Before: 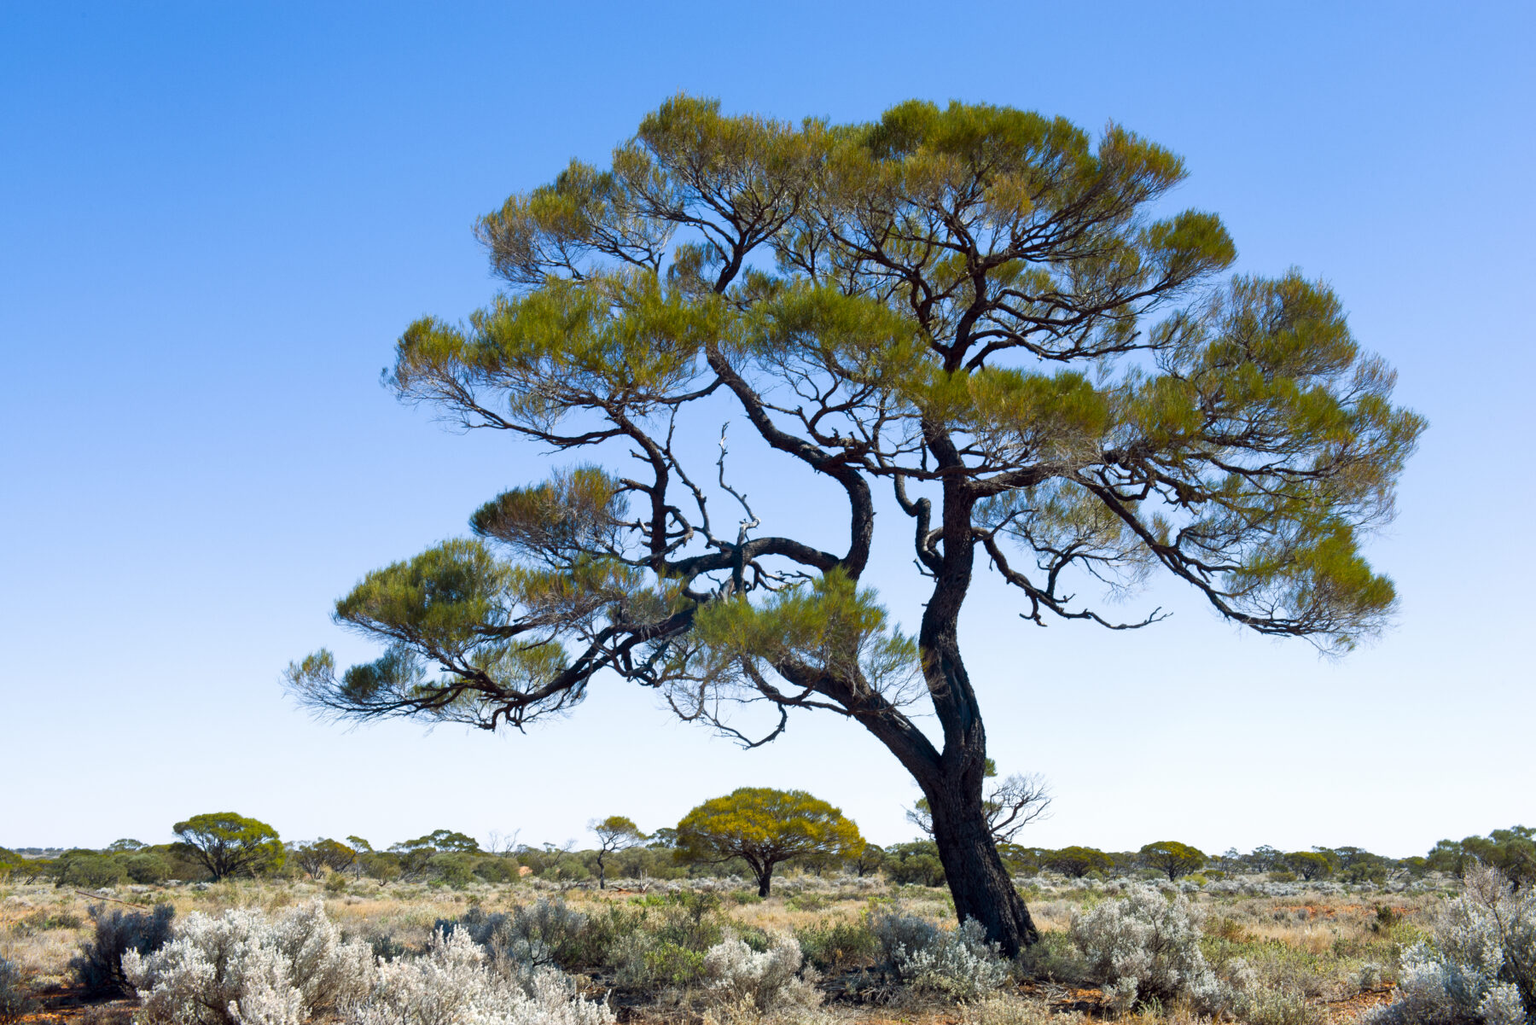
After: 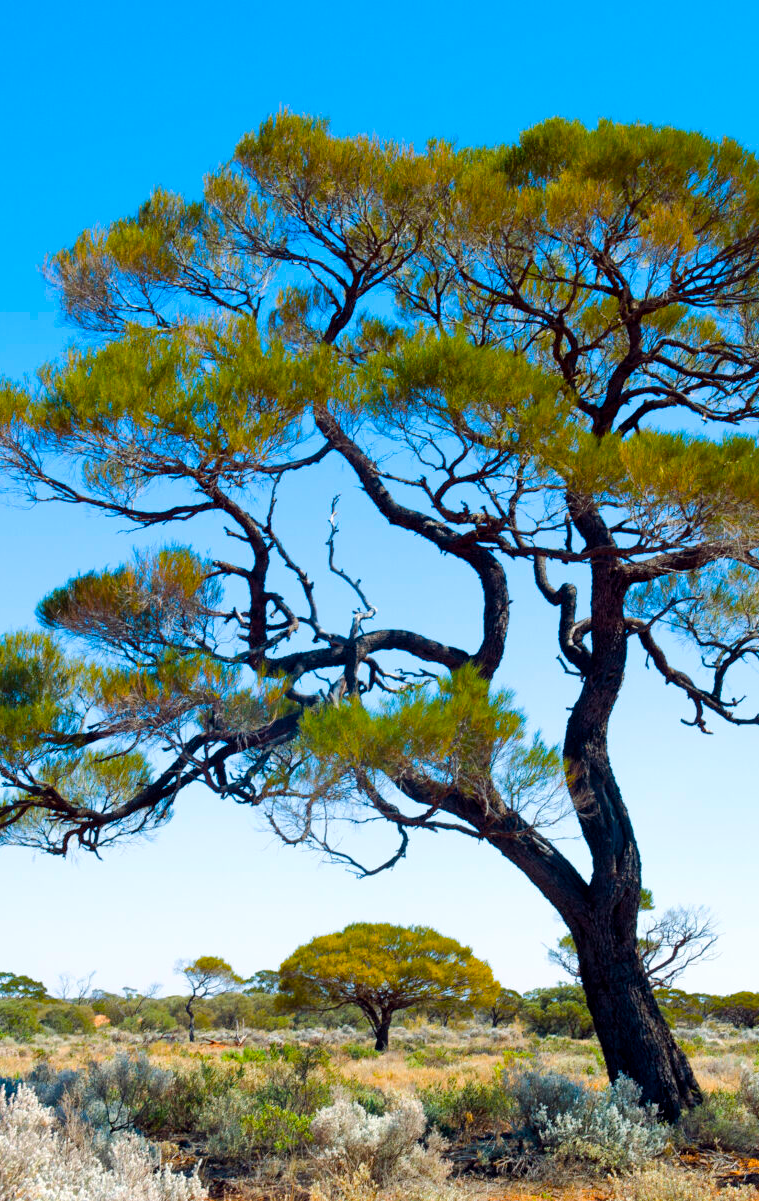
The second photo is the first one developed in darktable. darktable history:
crop: left 28.583%, right 29.231%
color balance rgb: perceptual saturation grading › global saturation 25%, perceptual brilliance grading › mid-tones 10%, perceptual brilliance grading › shadows 15%, global vibrance 20%
